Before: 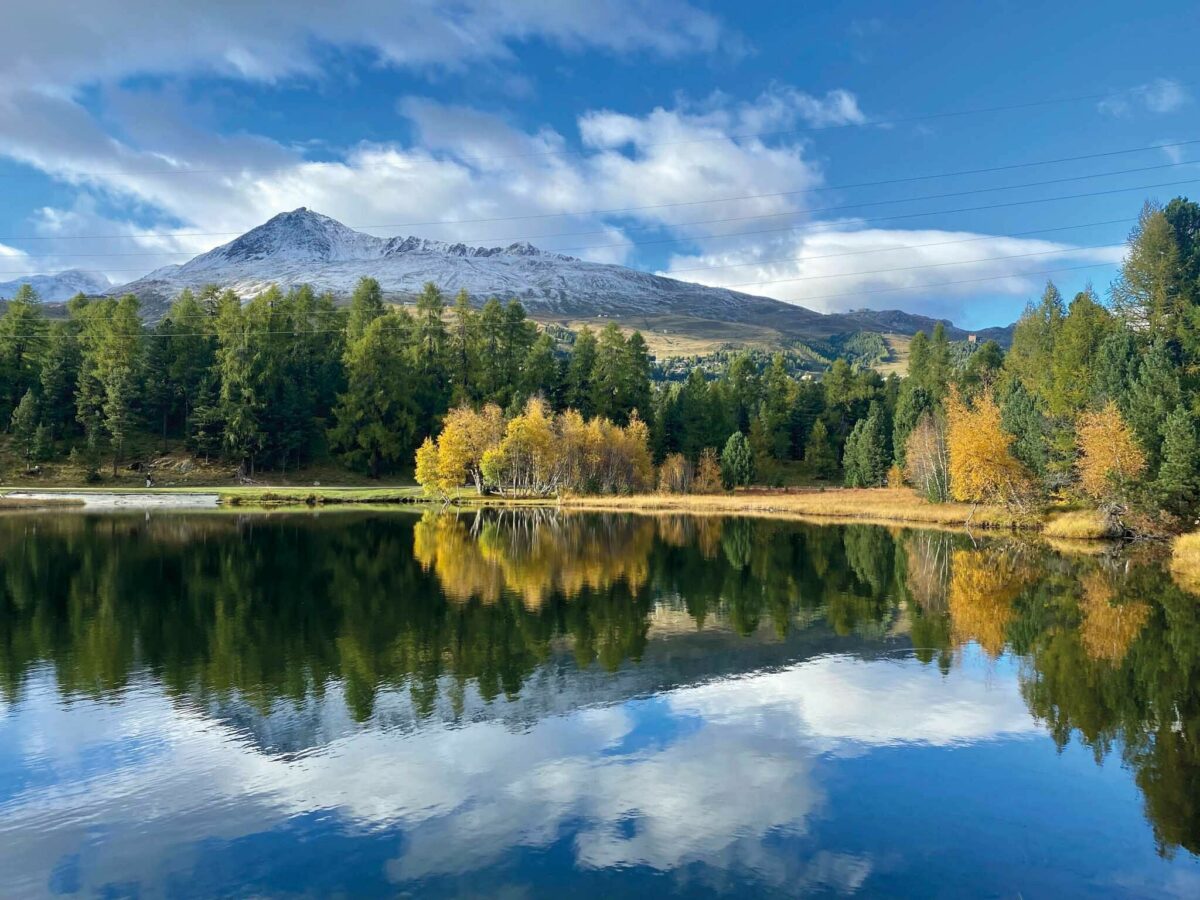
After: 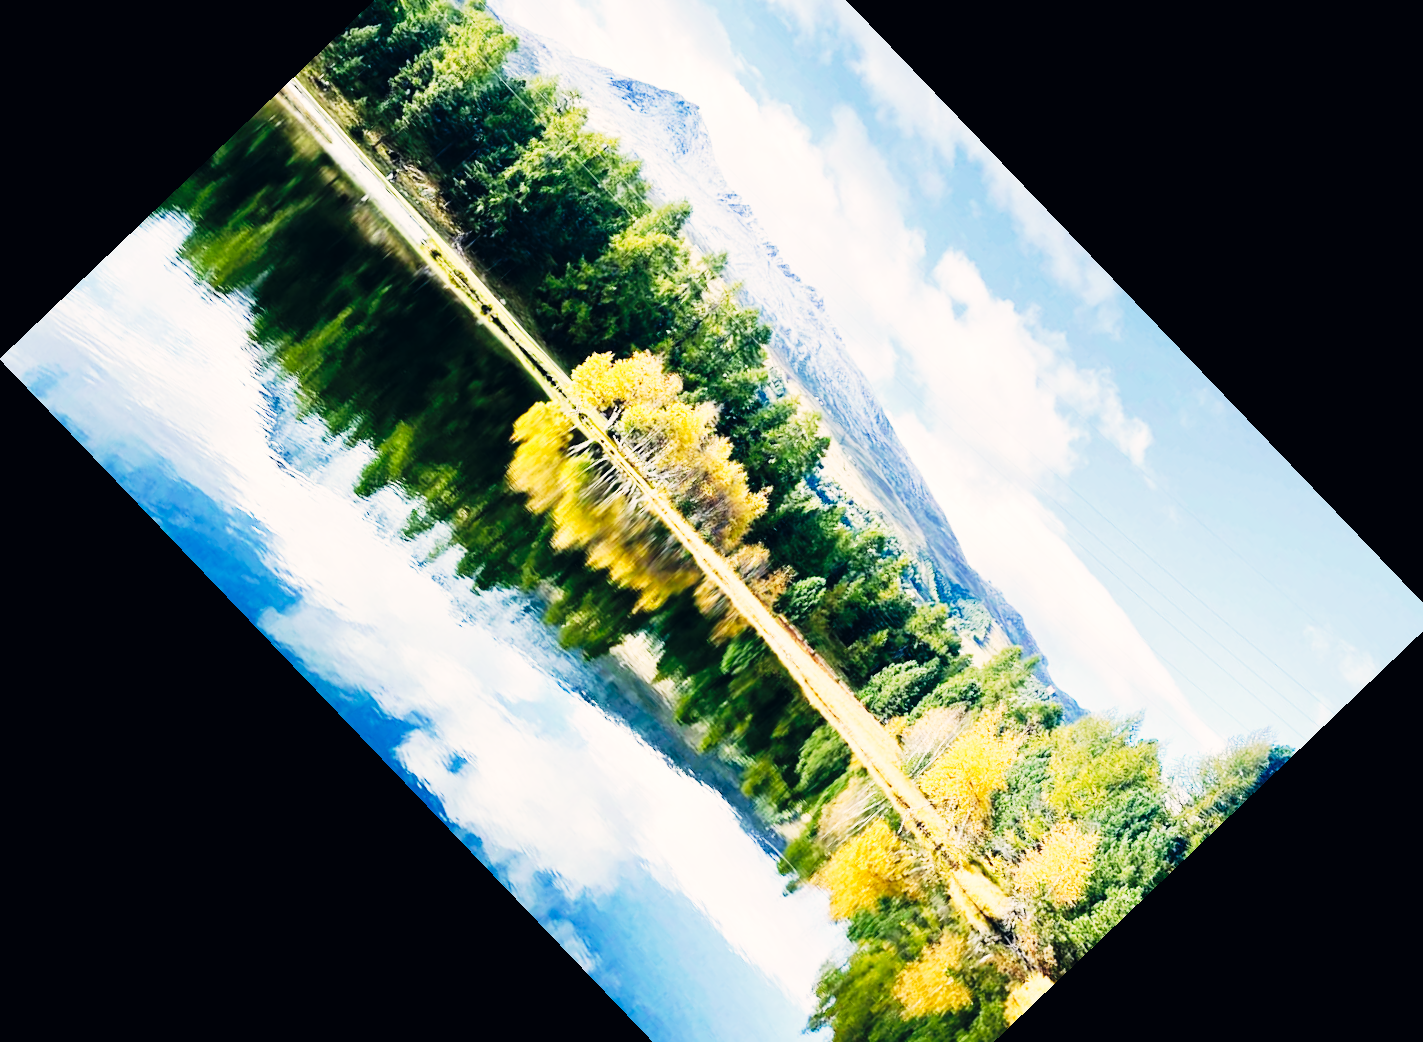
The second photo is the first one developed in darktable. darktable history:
tone curve: curves: ch0 [(0, 0) (0.003, 0.01) (0.011, 0.01) (0.025, 0.011) (0.044, 0.014) (0.069, 0.018) (0.1, 0.022) (0.136, 0.026) (0.177, 0.035) (0.224, 0.051) (0.277, 0.085) (0.335, 0.158) (0.399, 0.299) (0.468, 0.457) (0.543, 0.634) (0.623, 0.801) (0.709, 0.904) (0.801, 0.963) (0.898, 0.986) (1, 1)], preserve colors none
color correction: highlights a* 2.75, highlights b* 5, shadows a* -2.04, shadows b* -4.84, saturation 0.8
rotate and perspective: rotation 1.57°, crop left 0.018, crop right 0.982, crop top 0.039, crop bottom 0.961
crop and rotate: angle -46.26°, top 16.234%, right 0.912%, bottom 11.704%
white balance: red 0.954, blue 1.079
contrast brightness saturation: brightness 0.13
base curve: curves: ch0 [(0, 0) (0.158, 0.273) (0.879, 0.895) (1, 1)], preserve colors none
